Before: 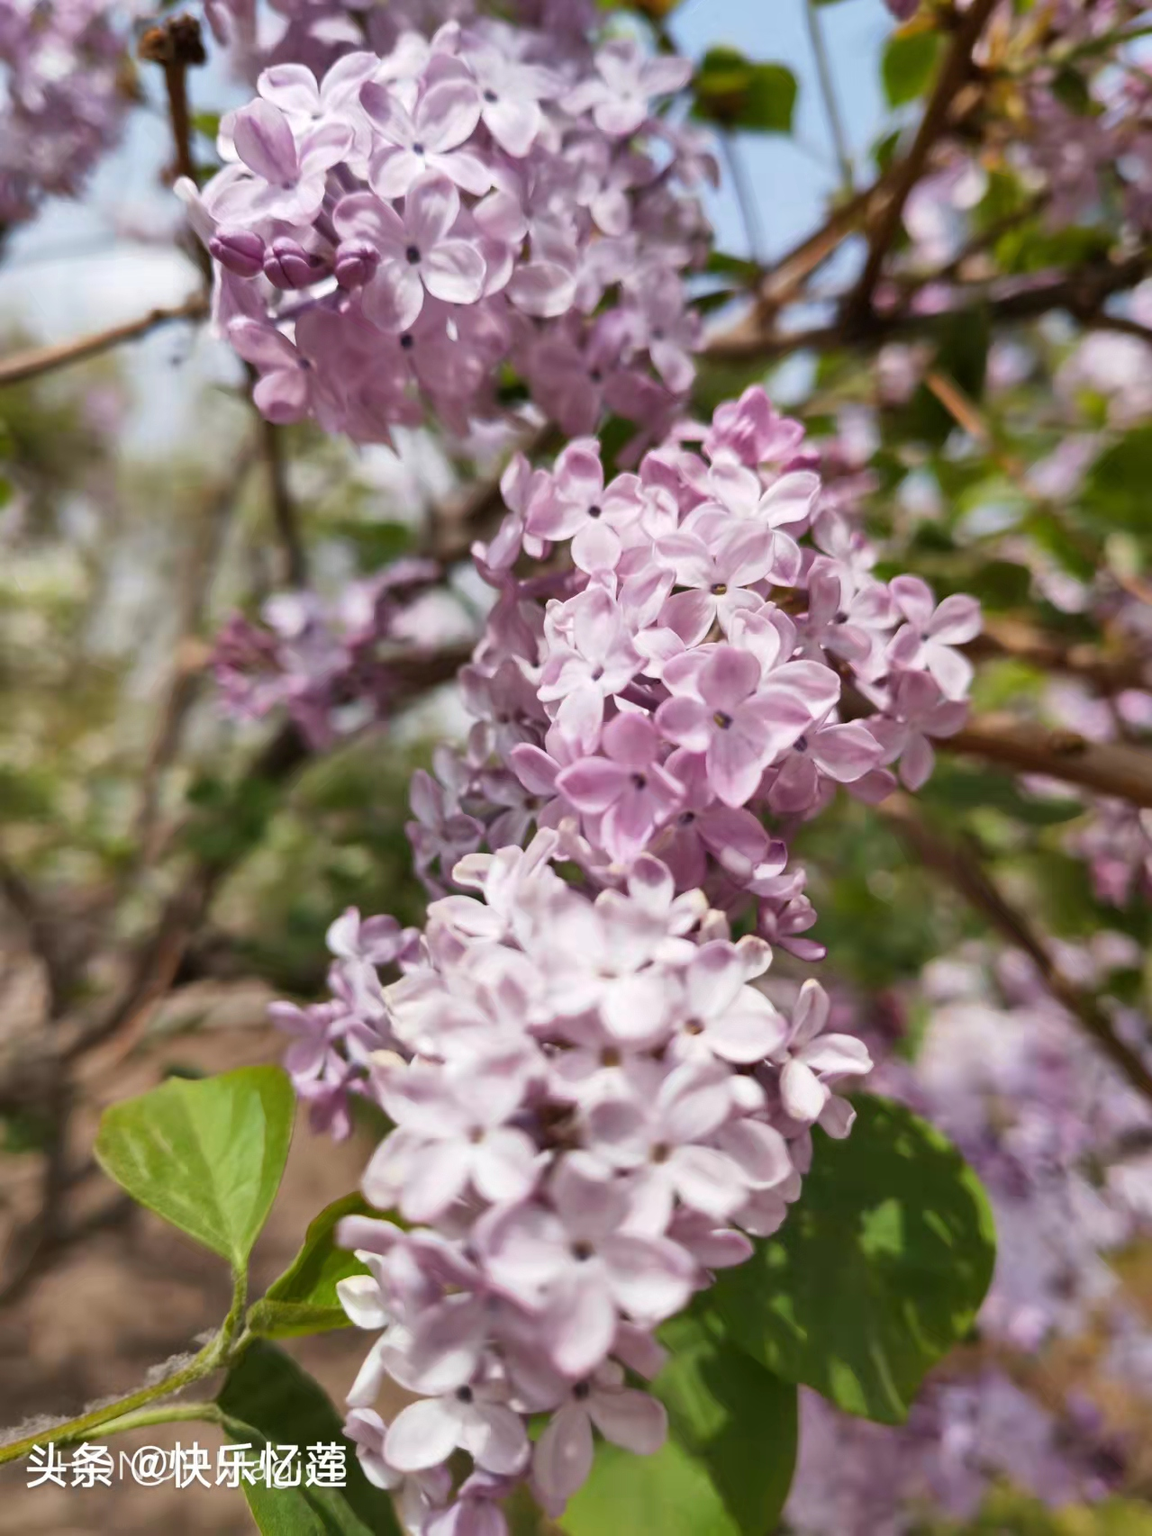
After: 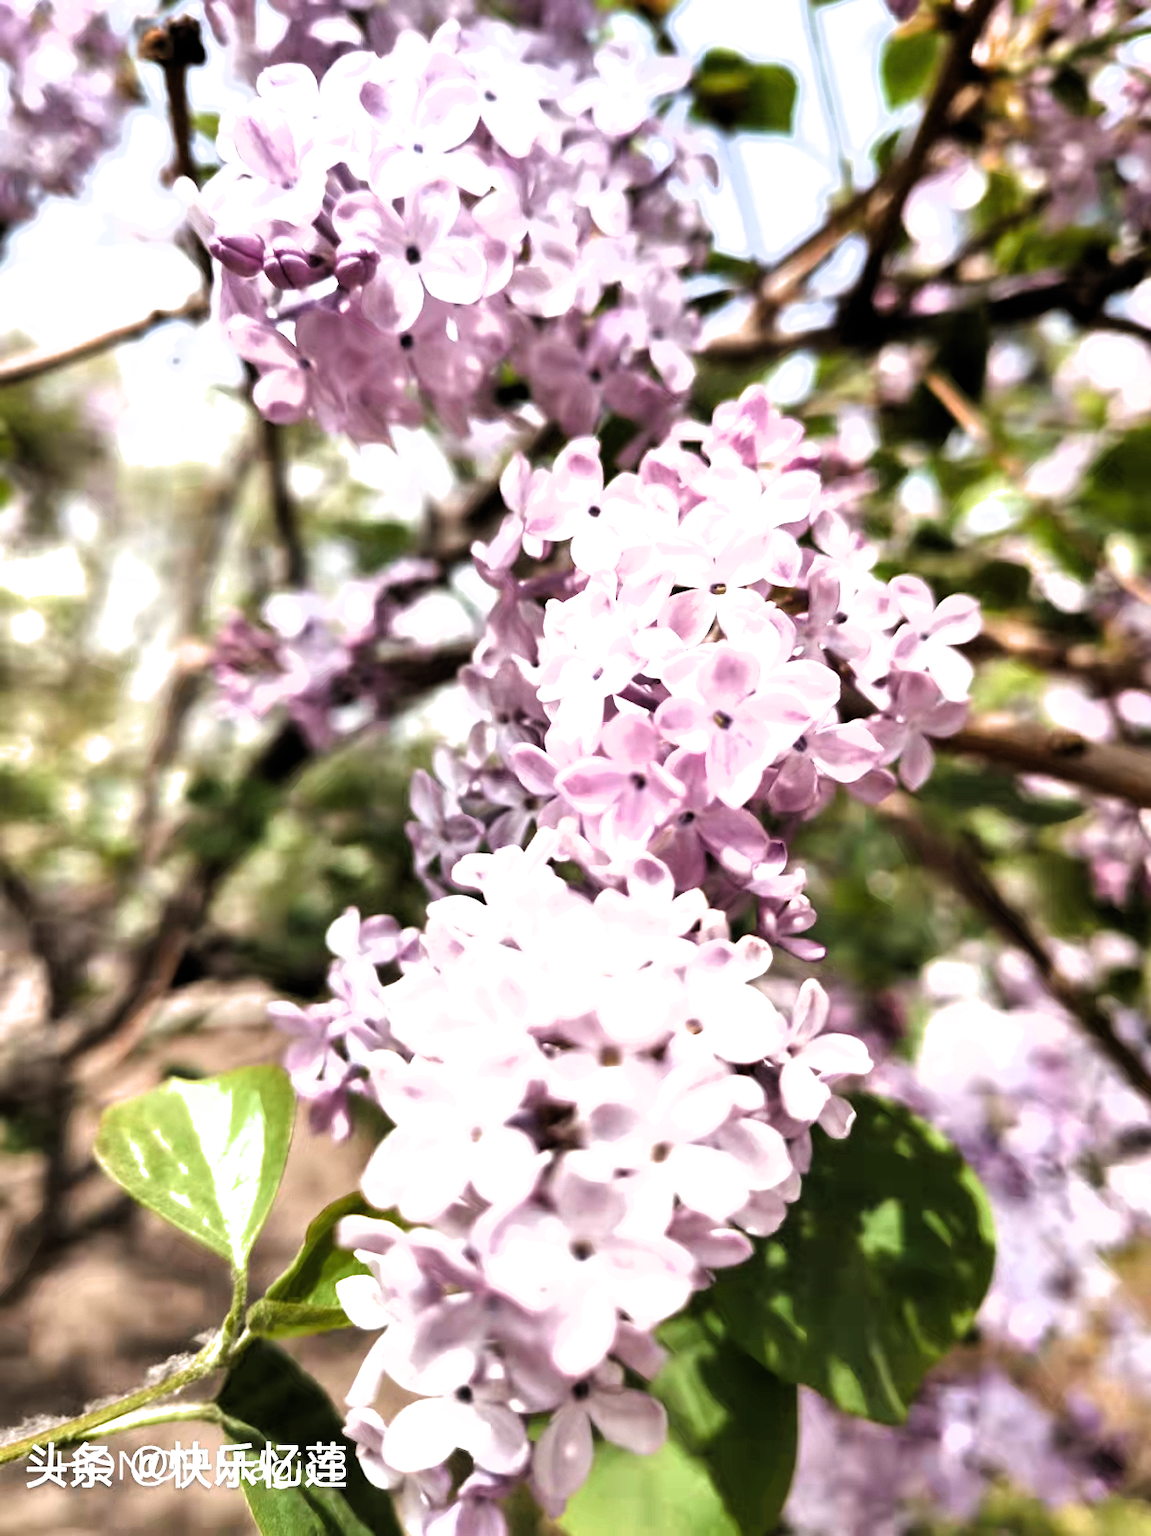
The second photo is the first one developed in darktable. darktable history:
exposure: exposure 0.656 EV, compensate exposure bias true, compensate highlight preservation false
filmic rgb: black relative exposure -8.23 EV, white relative exposure 2.2 EV, hardness 7.12, latitude 85.05%, contrast 1.706, highlights saturation mix -3.66%, shadows ↔ highlights balance -1.92%, color science v6 (2022)
